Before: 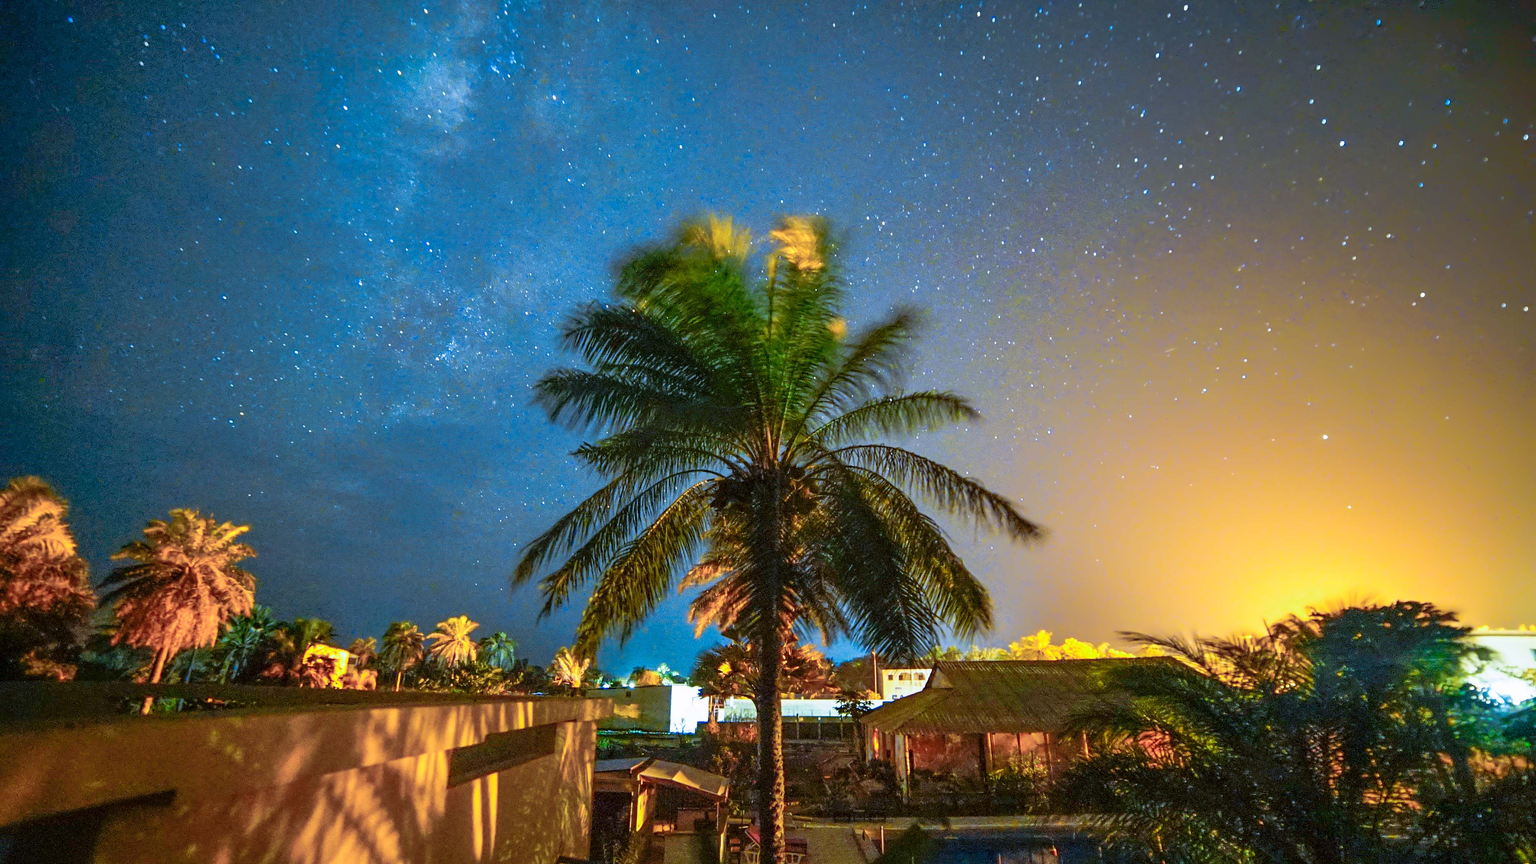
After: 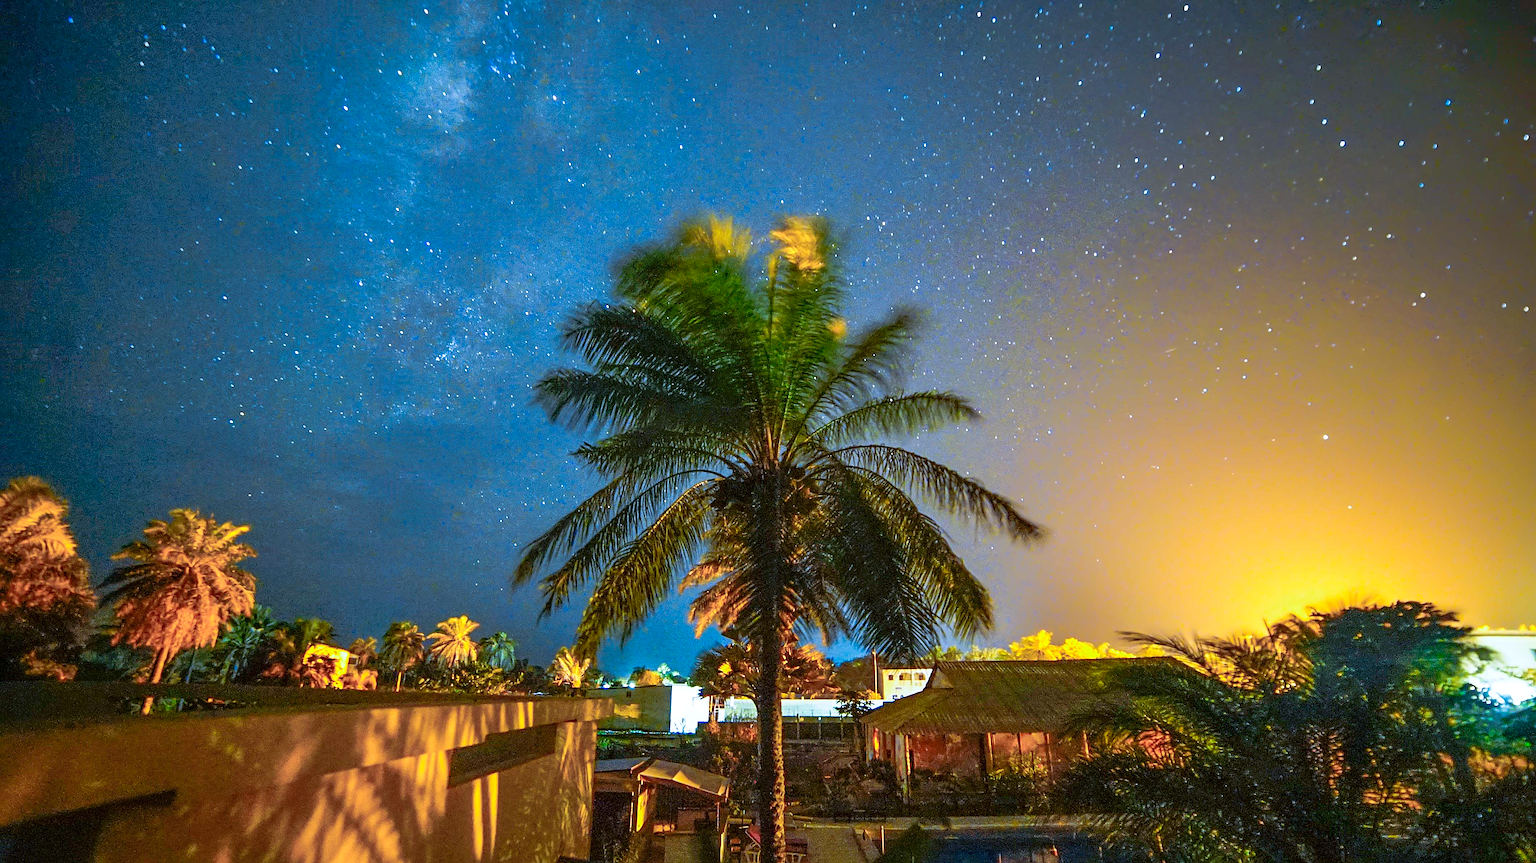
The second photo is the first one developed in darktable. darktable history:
sharpen: on, module defaults
haze removal: strength 0.099, compatibility mode true, adaptive false
